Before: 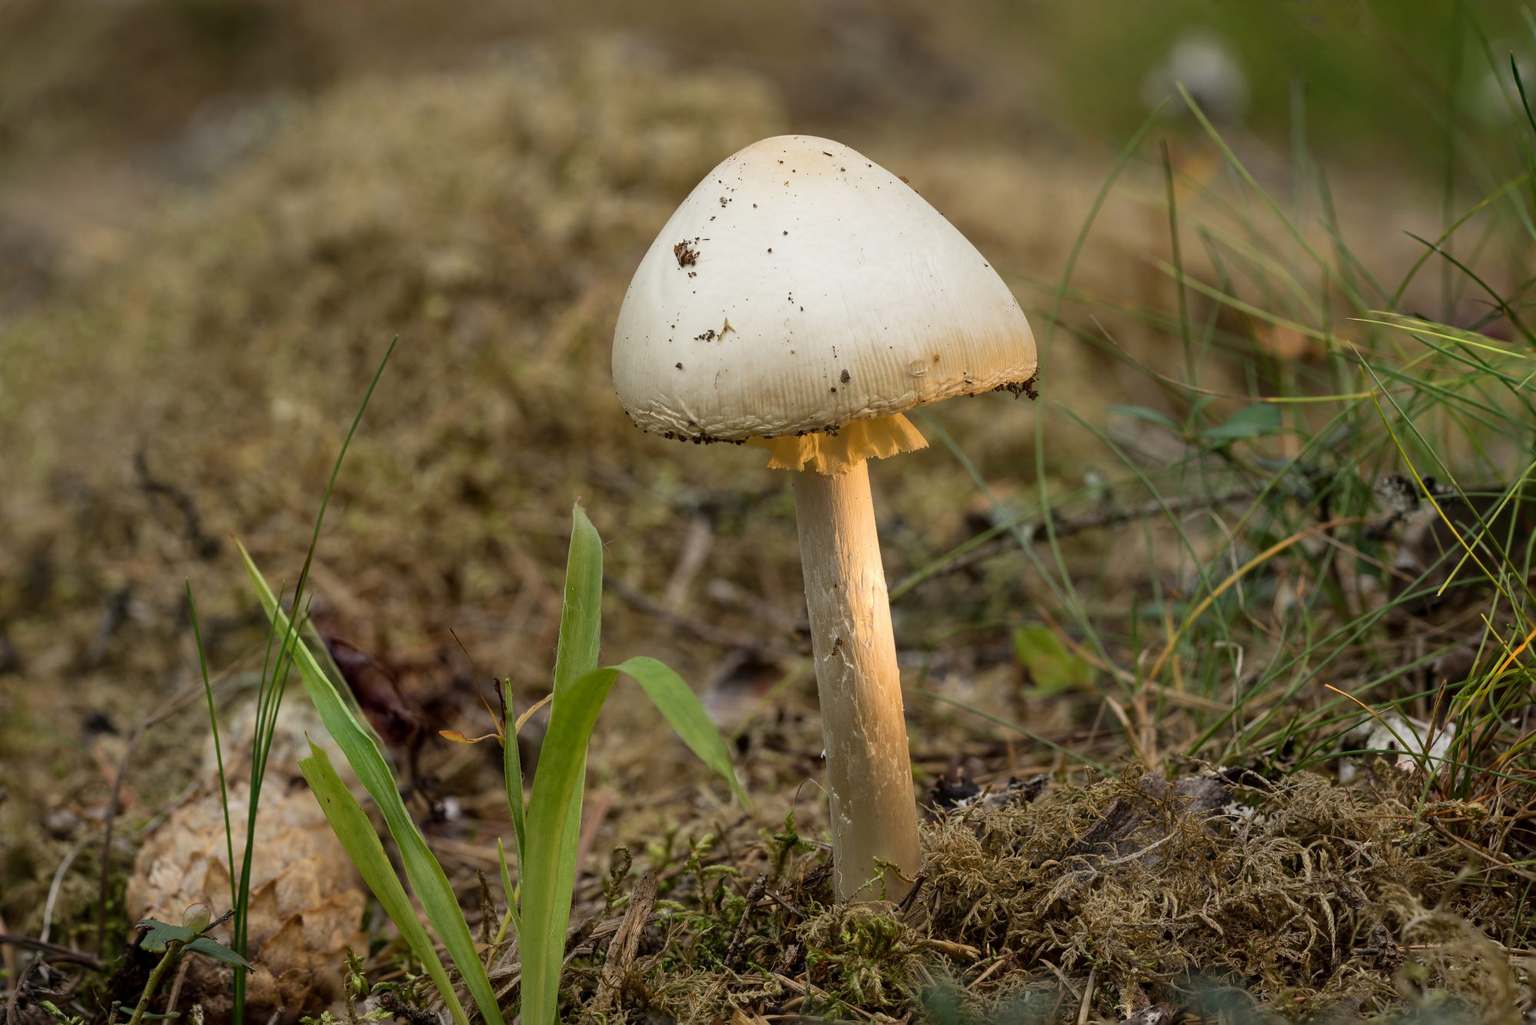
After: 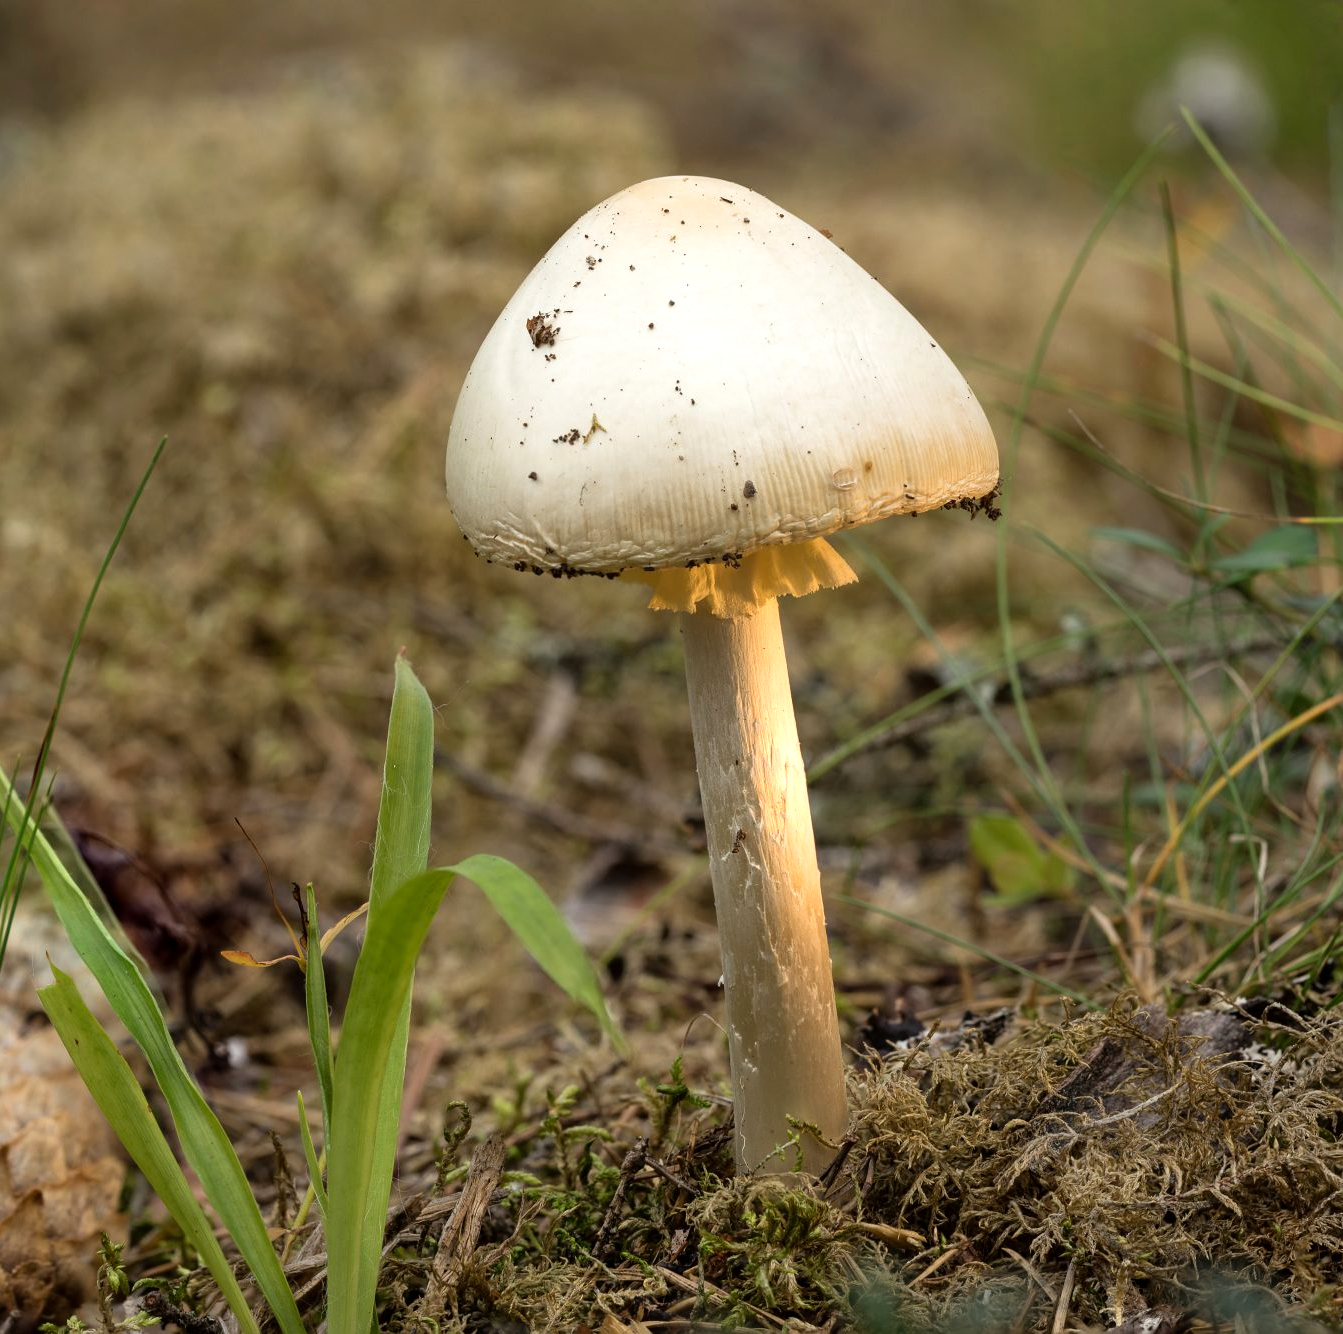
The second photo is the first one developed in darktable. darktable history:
crop and rotate: left 17.573%, right 15.274%
tone equalizer: -8 EV -0.443 EV, -7 EV -0.415 EV, -6 EV -0.371 EV, -5 EV -0.26 EV, -3 EV 0.253 EV, -2 EV 0.323 EV, -1 EV 0.4 EV, +0 EV 0.386 EV
